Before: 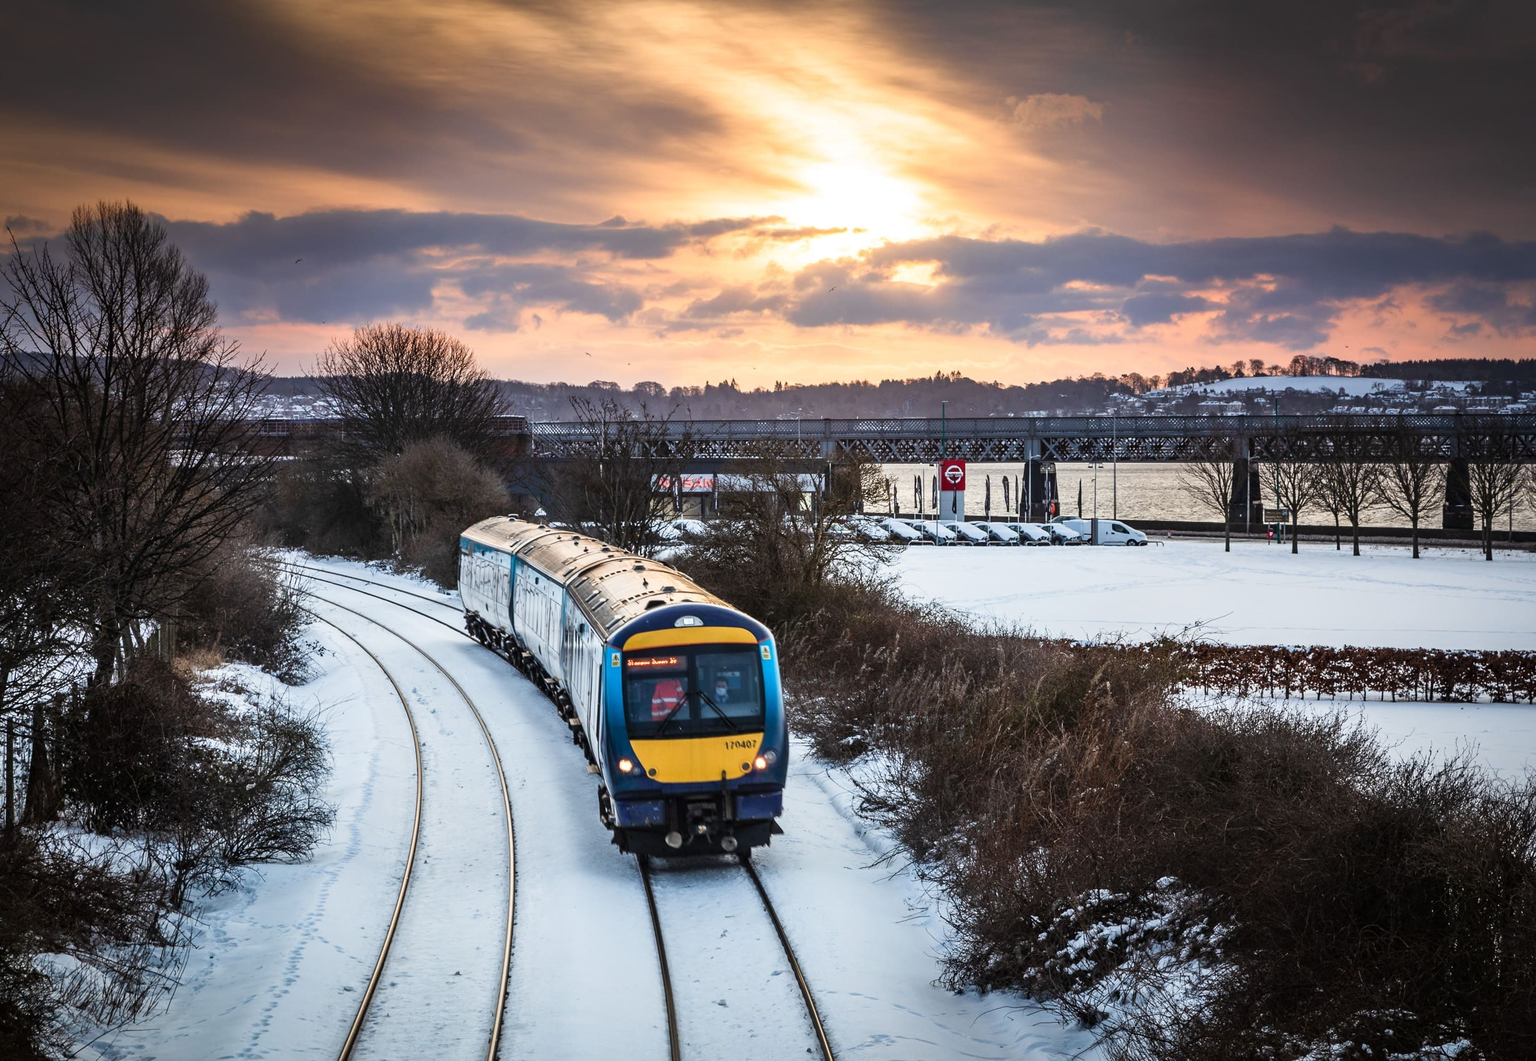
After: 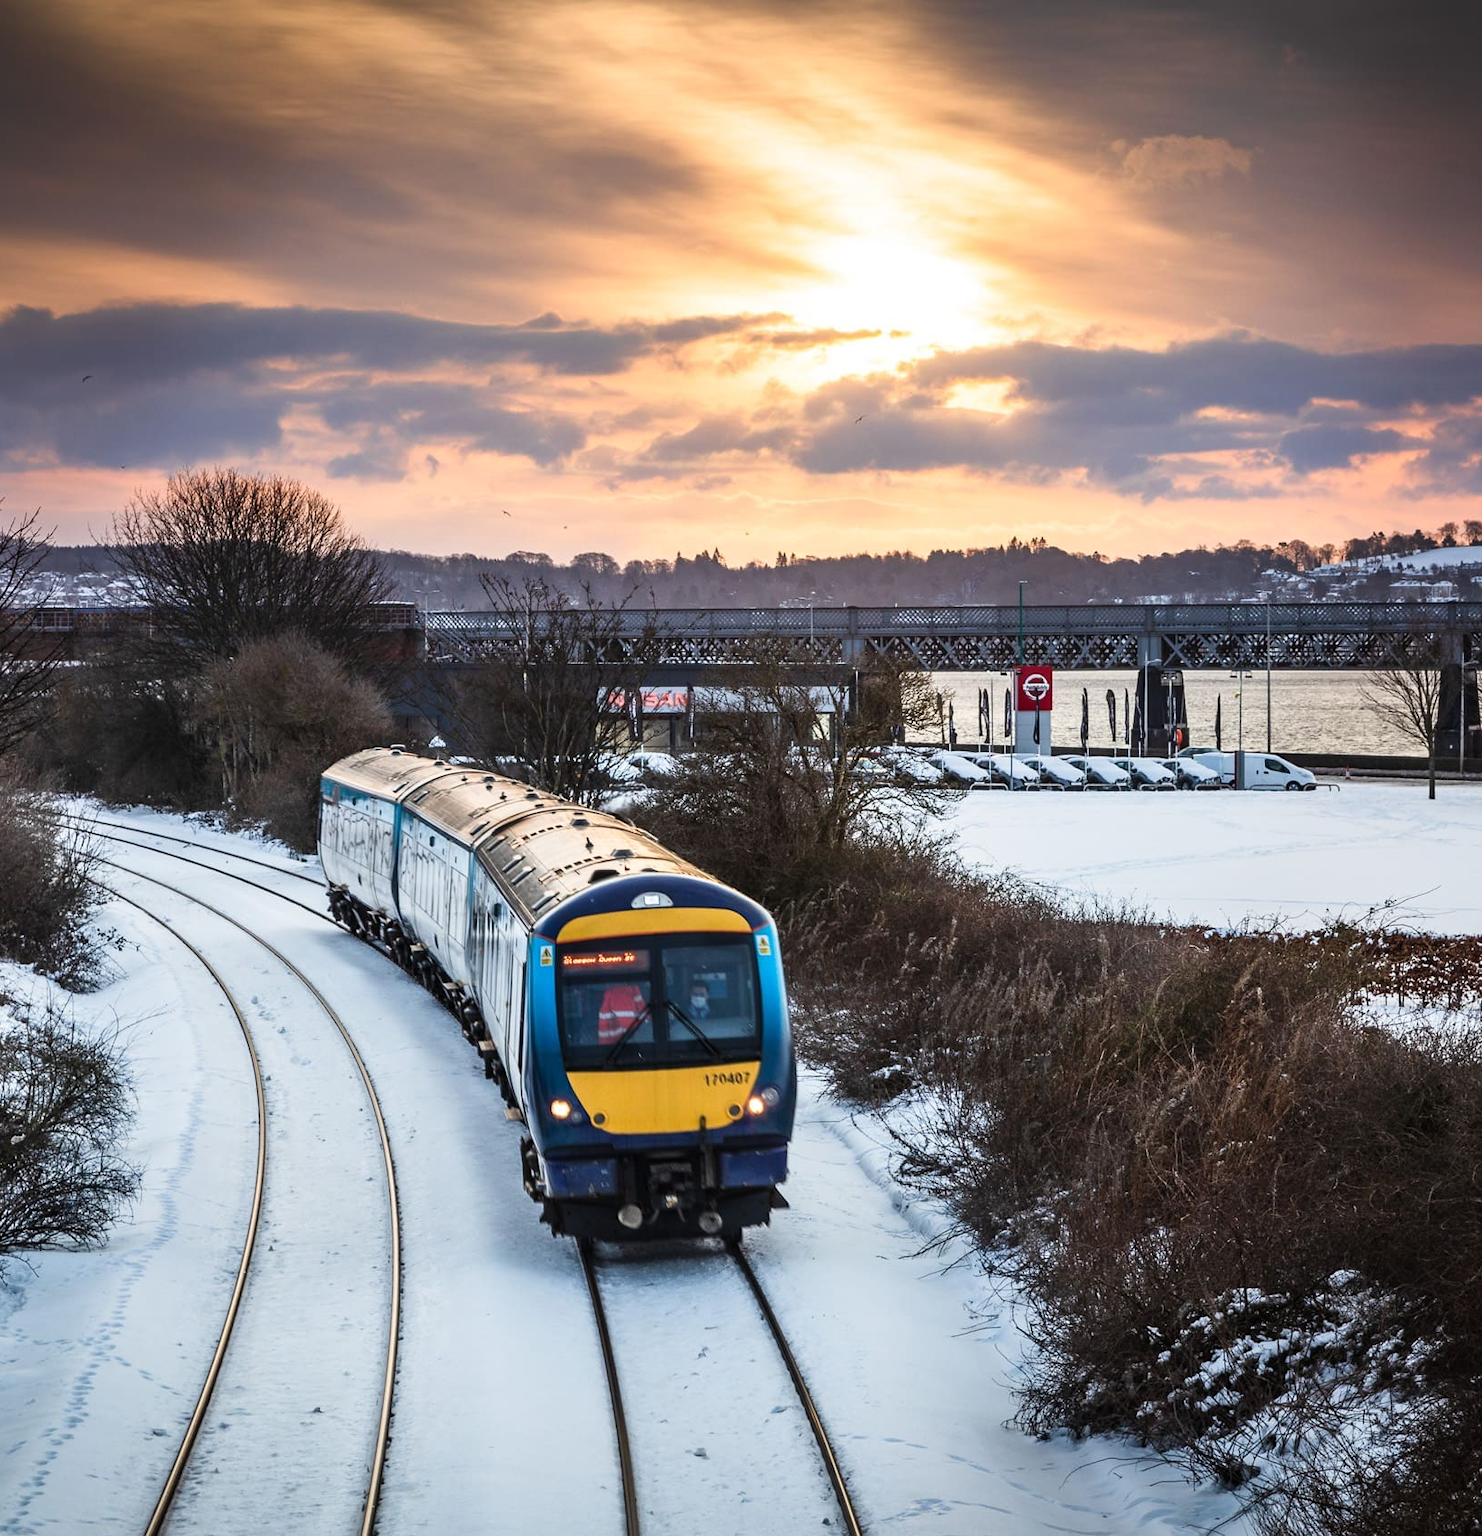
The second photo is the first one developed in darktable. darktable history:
crop and rotate: left 15.537%, right 17.777%
tone equalizer: on, module defaults
